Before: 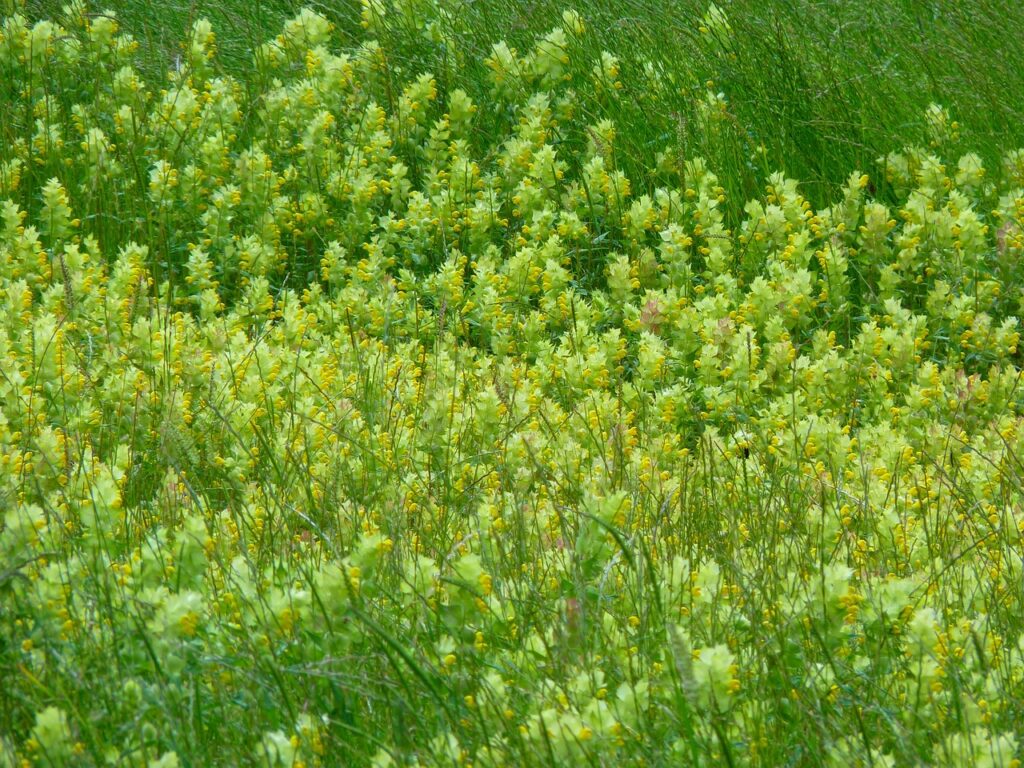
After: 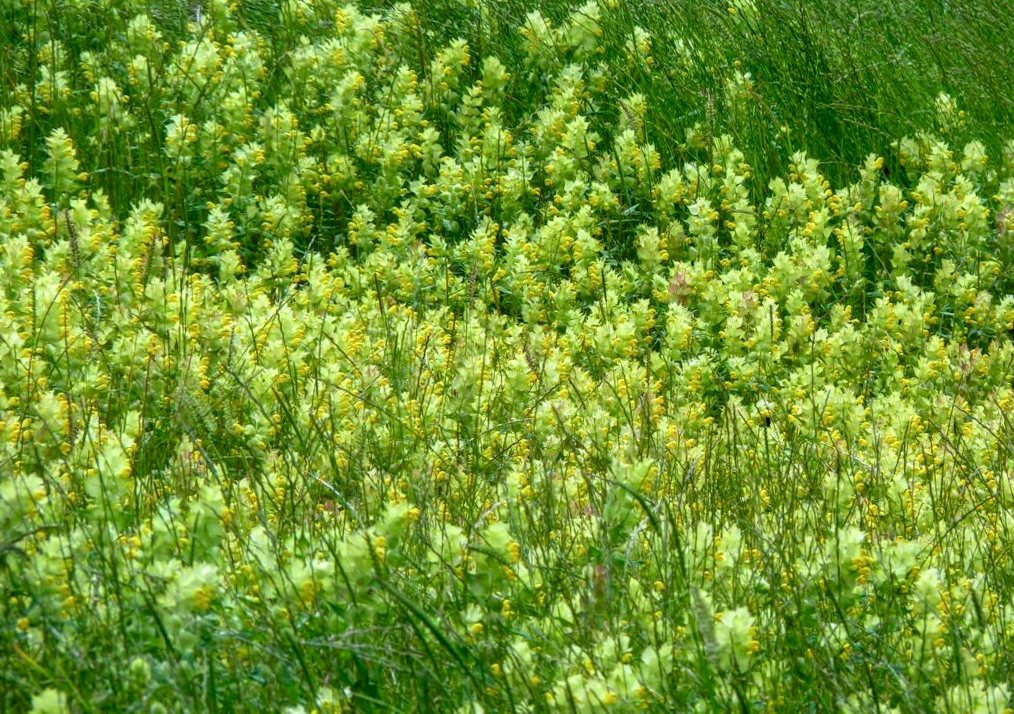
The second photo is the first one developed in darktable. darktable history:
rotate and perspective: rotation 0.679°, lens shift (horizontal) 0.136, crop left 0.009, crop right 0.991, crop top 0.078, crop bottom 0.95
local contrast: highlights 25%, detail 150%
